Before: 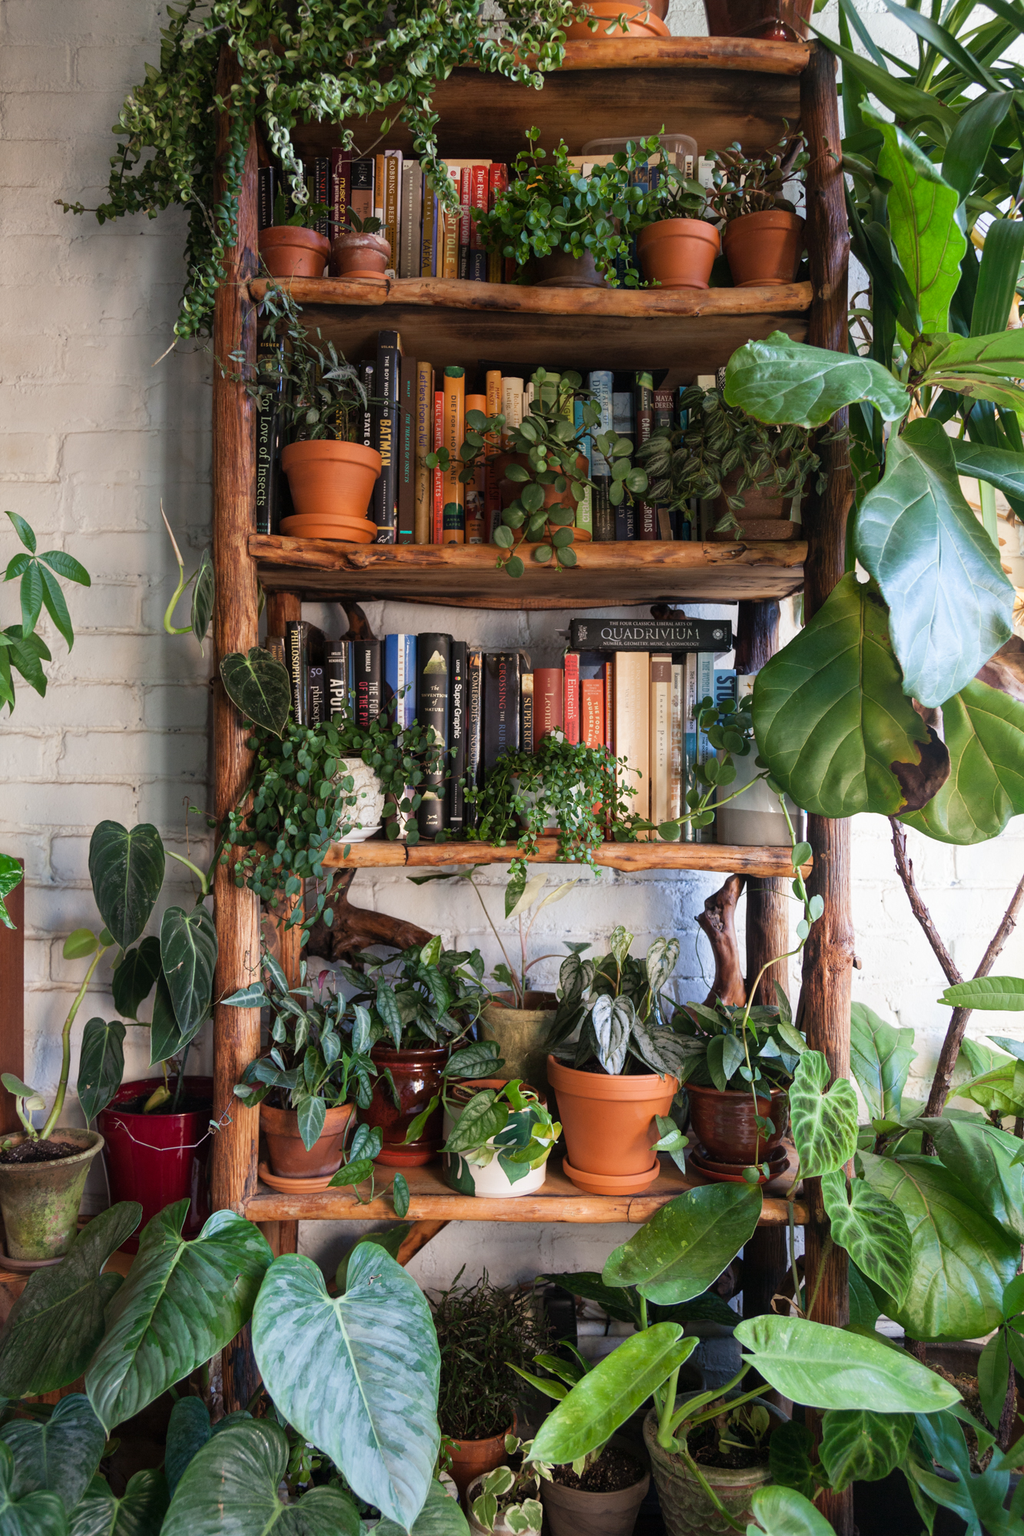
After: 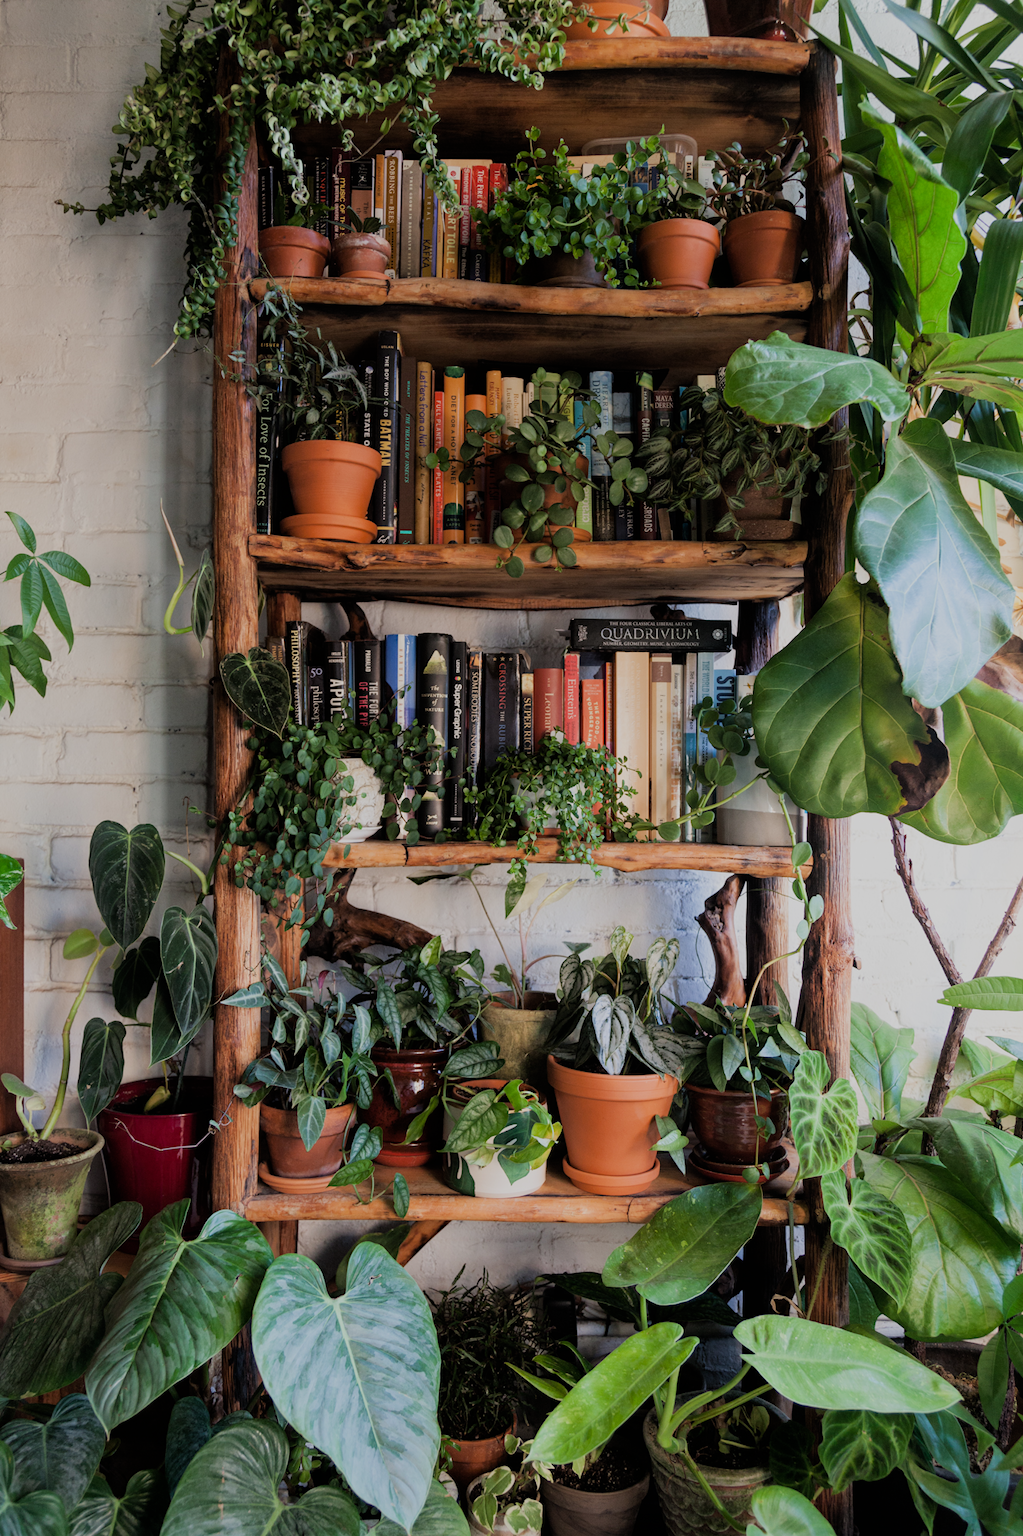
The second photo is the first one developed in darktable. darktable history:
filmic rgb: black relative exposure -7.16 EV, white relative exposure 5.34 EV, threshold 5.98 EV, hardness 3.03, enable highlight reconstruction true
